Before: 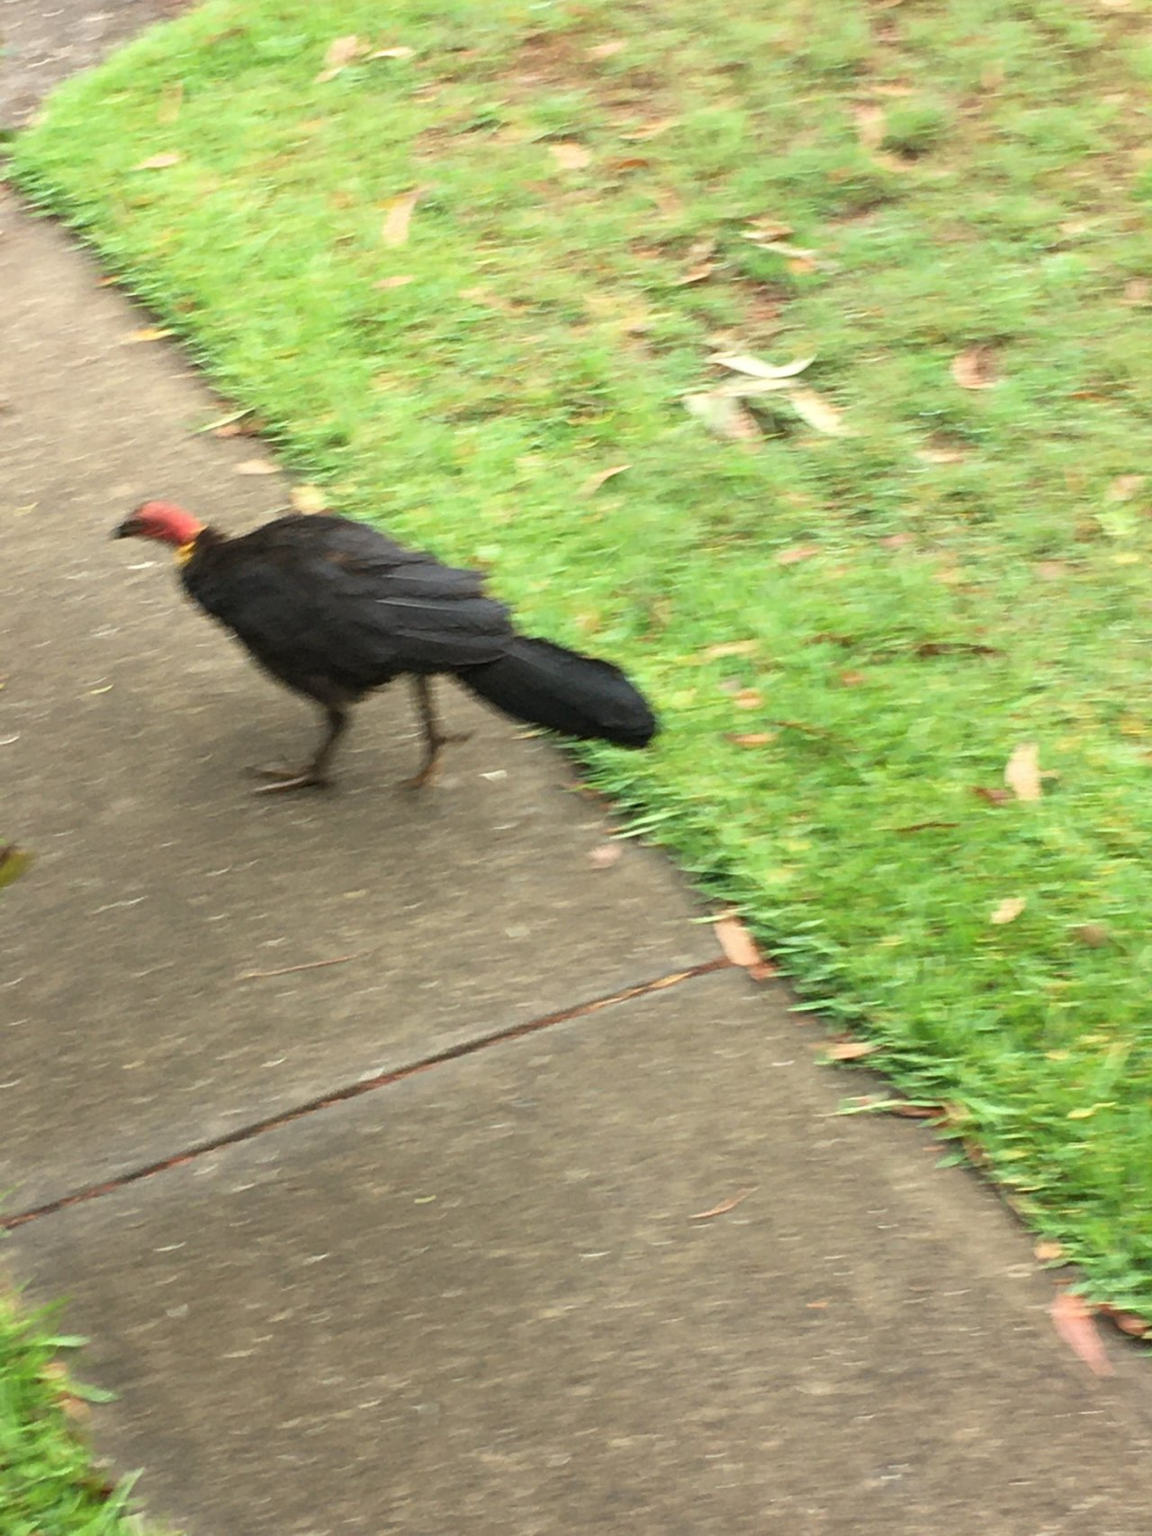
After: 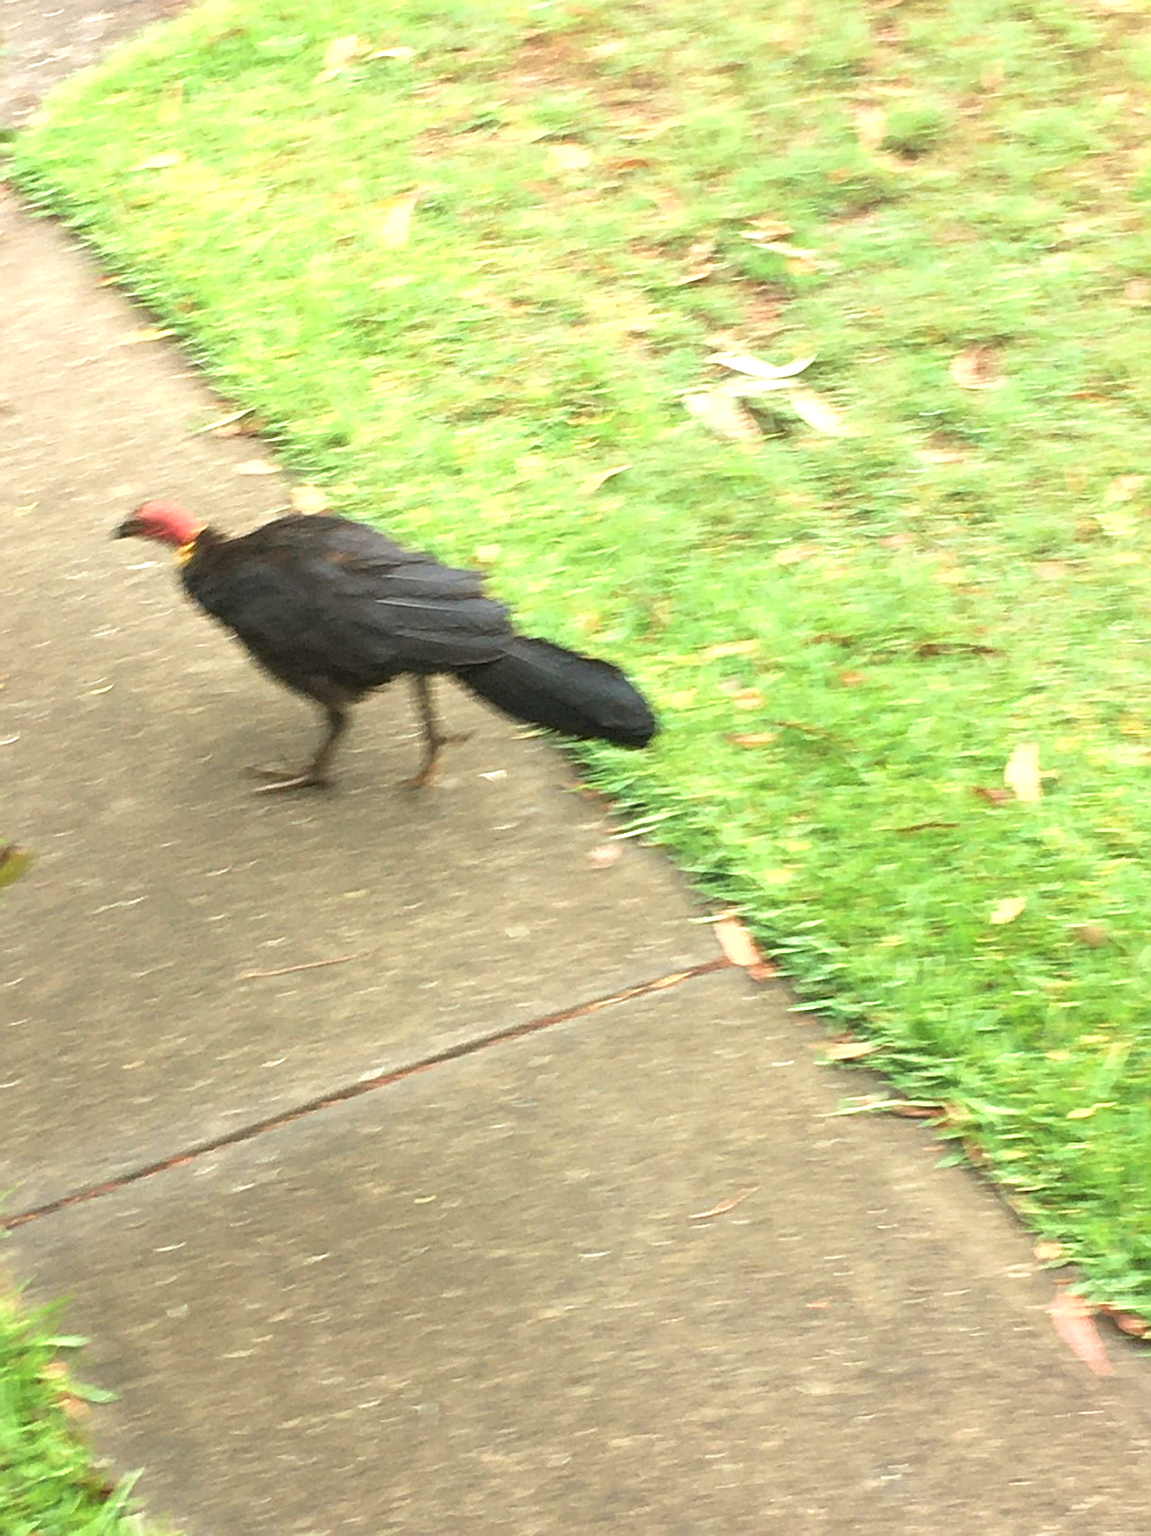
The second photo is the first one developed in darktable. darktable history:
velvia: strength 14.9%
exposure: black level correction 0, exposure 0.499 EV, compensate highlight preservation false
haze removal: strength -0.09, distance 0.353, adaptive false
sharpen: on, module defaults
levels: levels [0, 0.478, 1]
